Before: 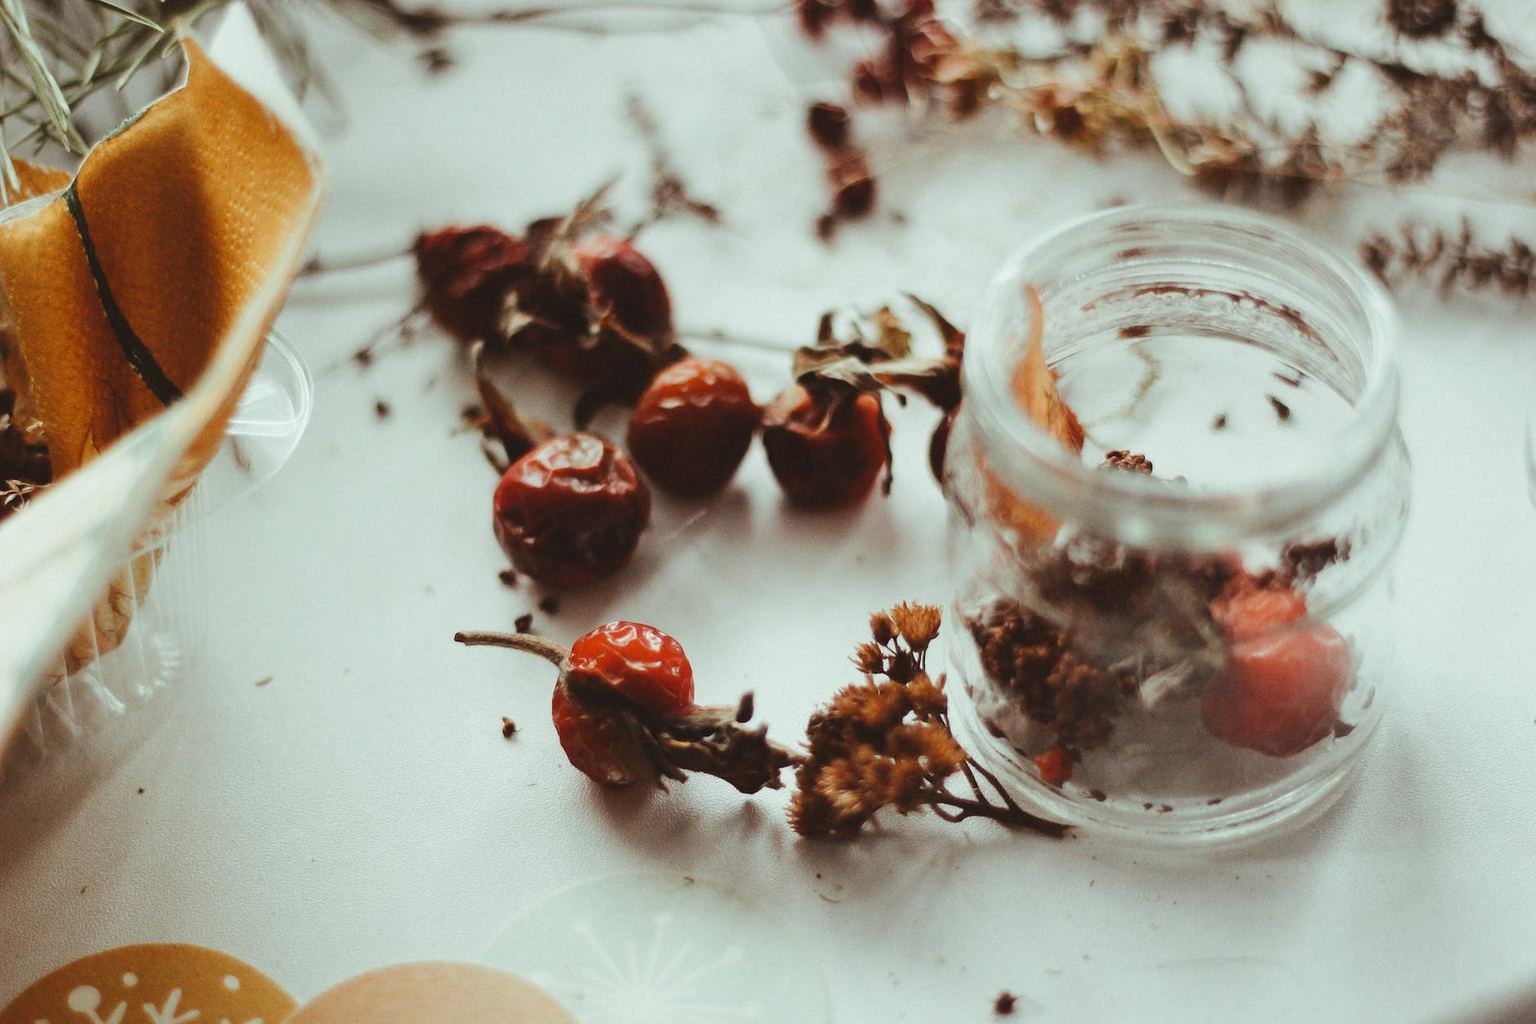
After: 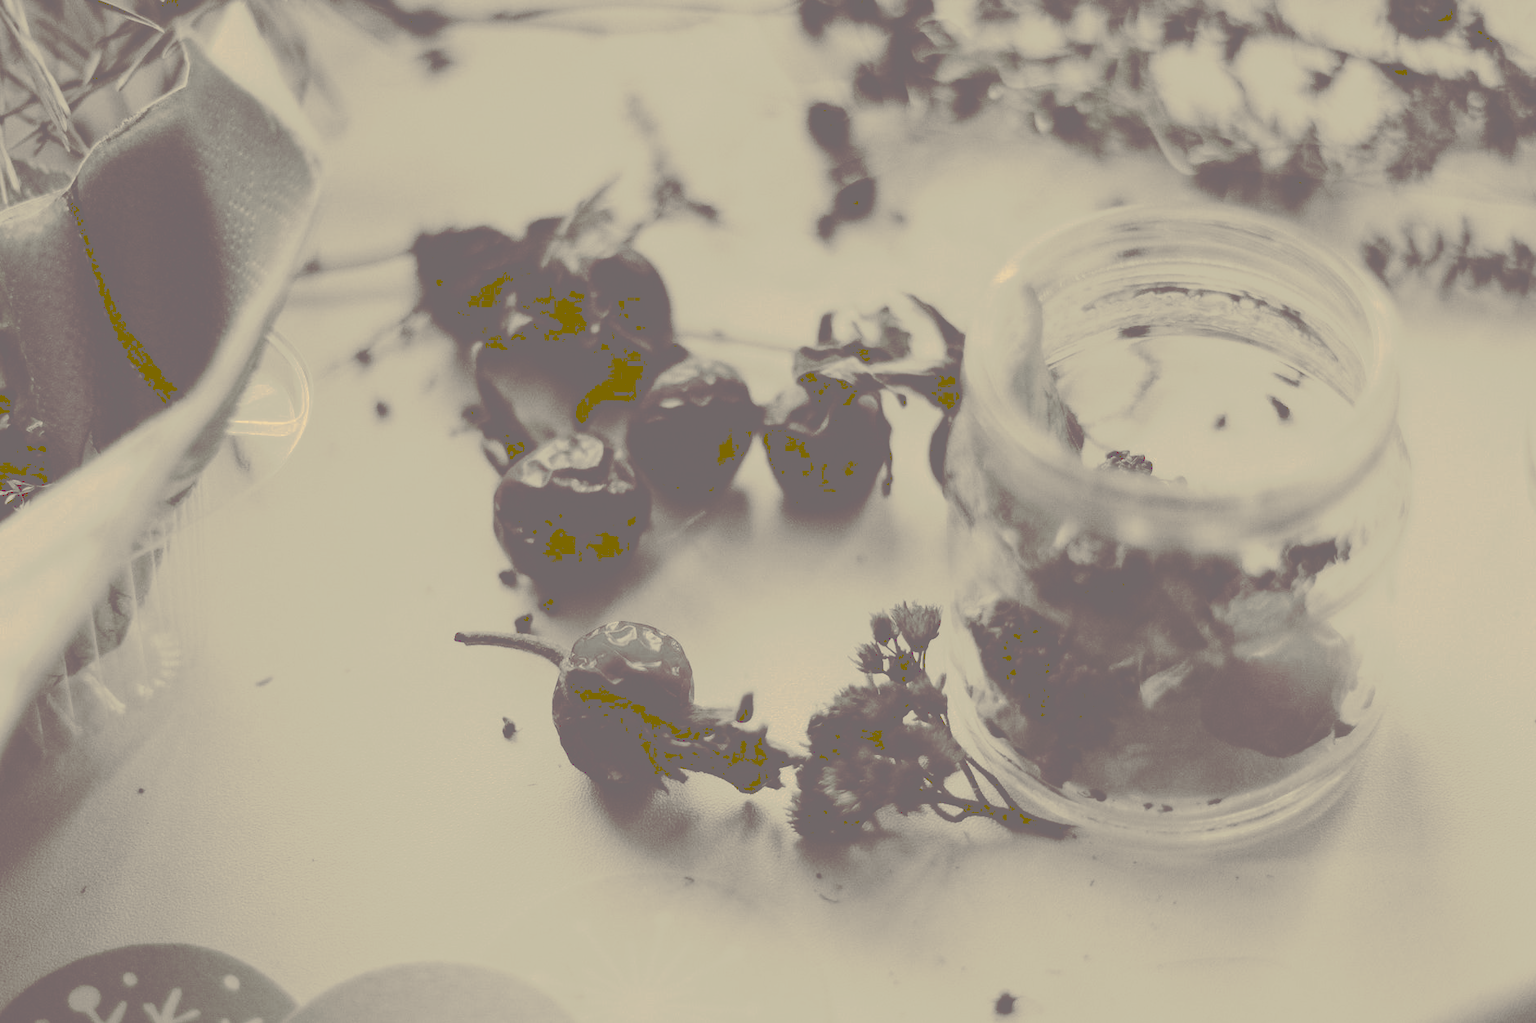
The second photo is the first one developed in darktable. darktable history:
tone curve: curves: ch0 [(0, 0) (0.003, 0.439) (0.011, 0.439) (0.025, 0.439) (0.044, 0.439) (0.069, 0.439) (0.1, 0.439) (0.136, 0.44) (0.177, 0.444) (0.224, 0.45) (0.277, 0.462) (0.335, 0.487) (0.399, 0.528) (0.468, 0.577) (0.543, 0.621) (0.623, 0.669) (0.709, 0.715) (0.801, 0.764) (0.898, 0.804) (1, 1)], preserve colors none
color look up table: target L [91, 82.28, 80.27, 82.5, 67.72, 47.35, 52.4, 38.05, 32.52, 38.05, 11.09, 18.39, 75.91, 74.64, 61.67, 67.76, 55.56, 38.89, 53.73, 40.45, 32.52, 37.54, 39.22, 9.992, 11.16, 10.32, 99.42, 85.11, 88.13, 77.23, 80.8, 85.84, 87.95, 64.13, 57.9, 41.17, 41.95, 46.06, 29.85, 18.39, 41.98, 24.11, 9.104, 88.85, 85.84, 85.11, 55.56, 42.41, 21.33], target a [0.11, 0.128, 1.094, 1.274, 1.763, 3.195, 4.395, 4.93, 7.549, 4.93, 47.49, 26.42, 0.84, 1.89, 1.696, 1.99, 3.324, 4.656, 3.336, 4.187, 7.549, 4.197, 4.195, 45.39, 47.63, 46.03, -0.412, -0.45, 0.036, 0.349, 0.103, -0.453, -0.758, 1.749, 2.955, 3.575, 3.179, 3.692, 8.648, 26.42, 3.315, 16.88, 43.68, -0.027, -0.453, -0.45, 3.324, 3.32, 21.98], target b [33.31, 26.44, 24.66, 25.72, 17.63, 8.93, 11.83, 7.248, 13.11, 7.248, 18.26, 30.83, 21.74, 20.91, 15.38, 16.73, 12.76, 6.937, 11.78, 6.672, 13.11, 7.563, 6.739, 16.38, 18.37, 16.94, 45.68, 28.48, 30.82, 23.23, 25.4, 28.45, 30.55, 15.78, 13.58, 7.089, 8.313, 8.465, 15.4, 30.83, 7.629, 40.67, 14.86, 30.87, 28.45, 28.48, 12.76, 7.057, 35.88], num patches 49
